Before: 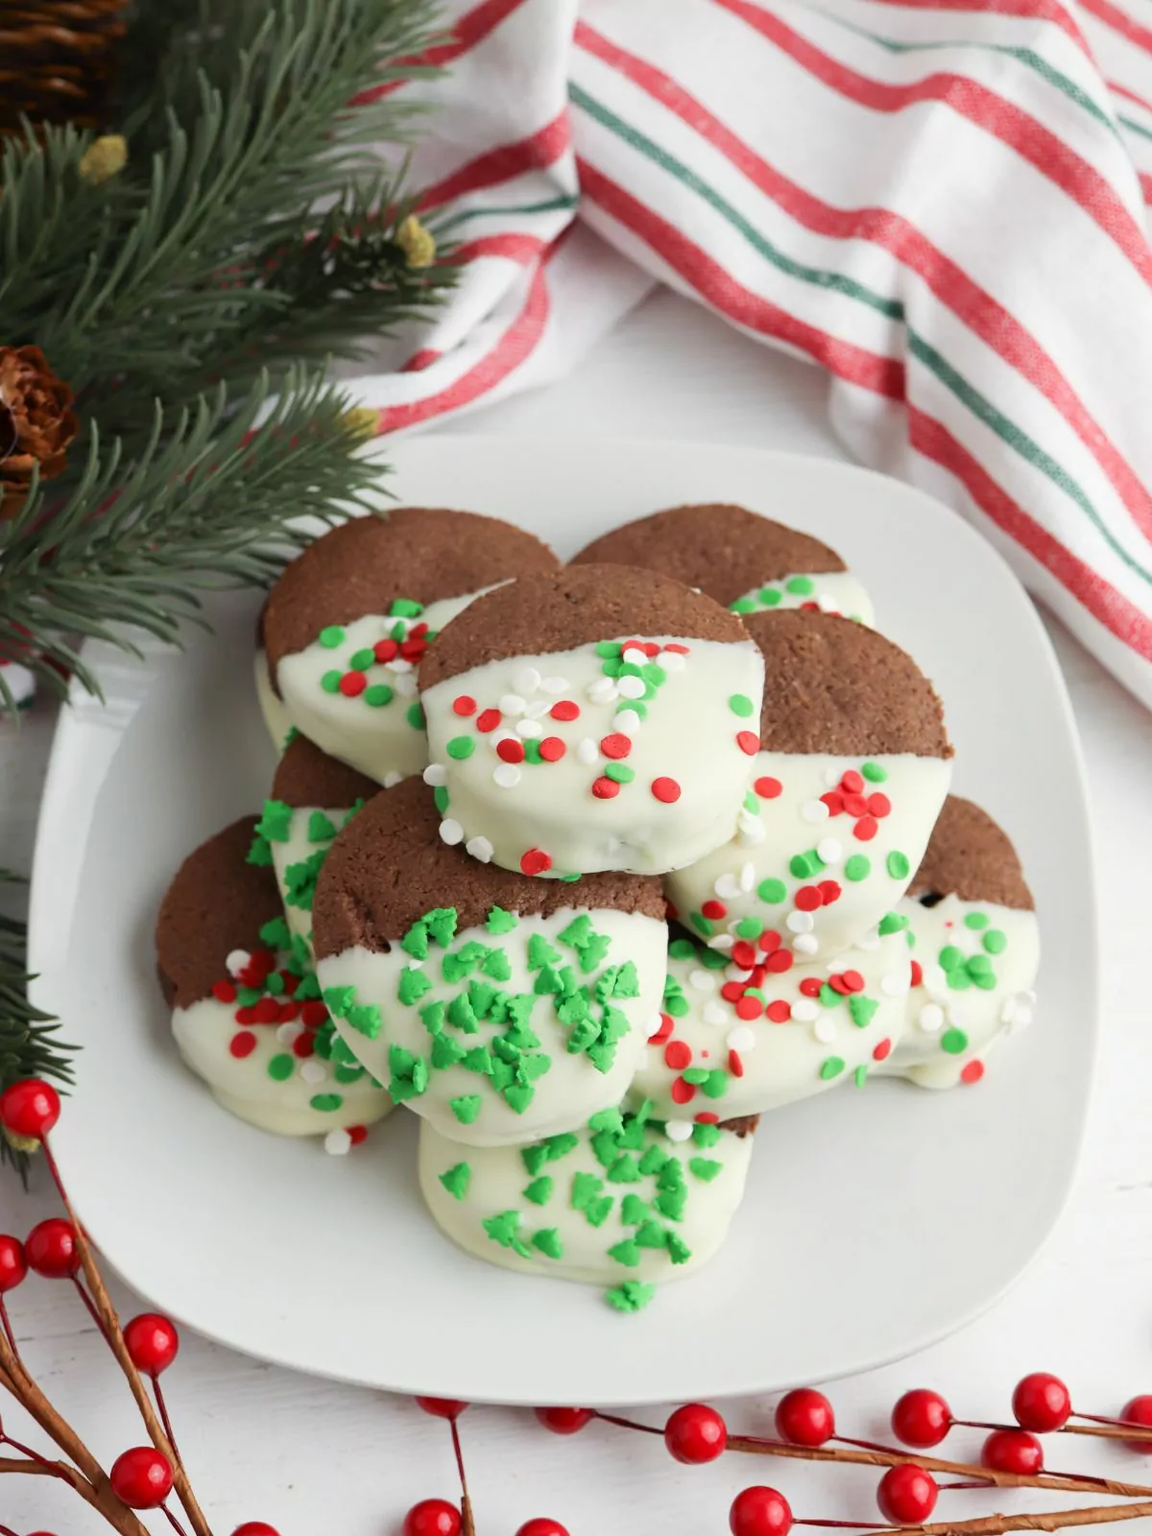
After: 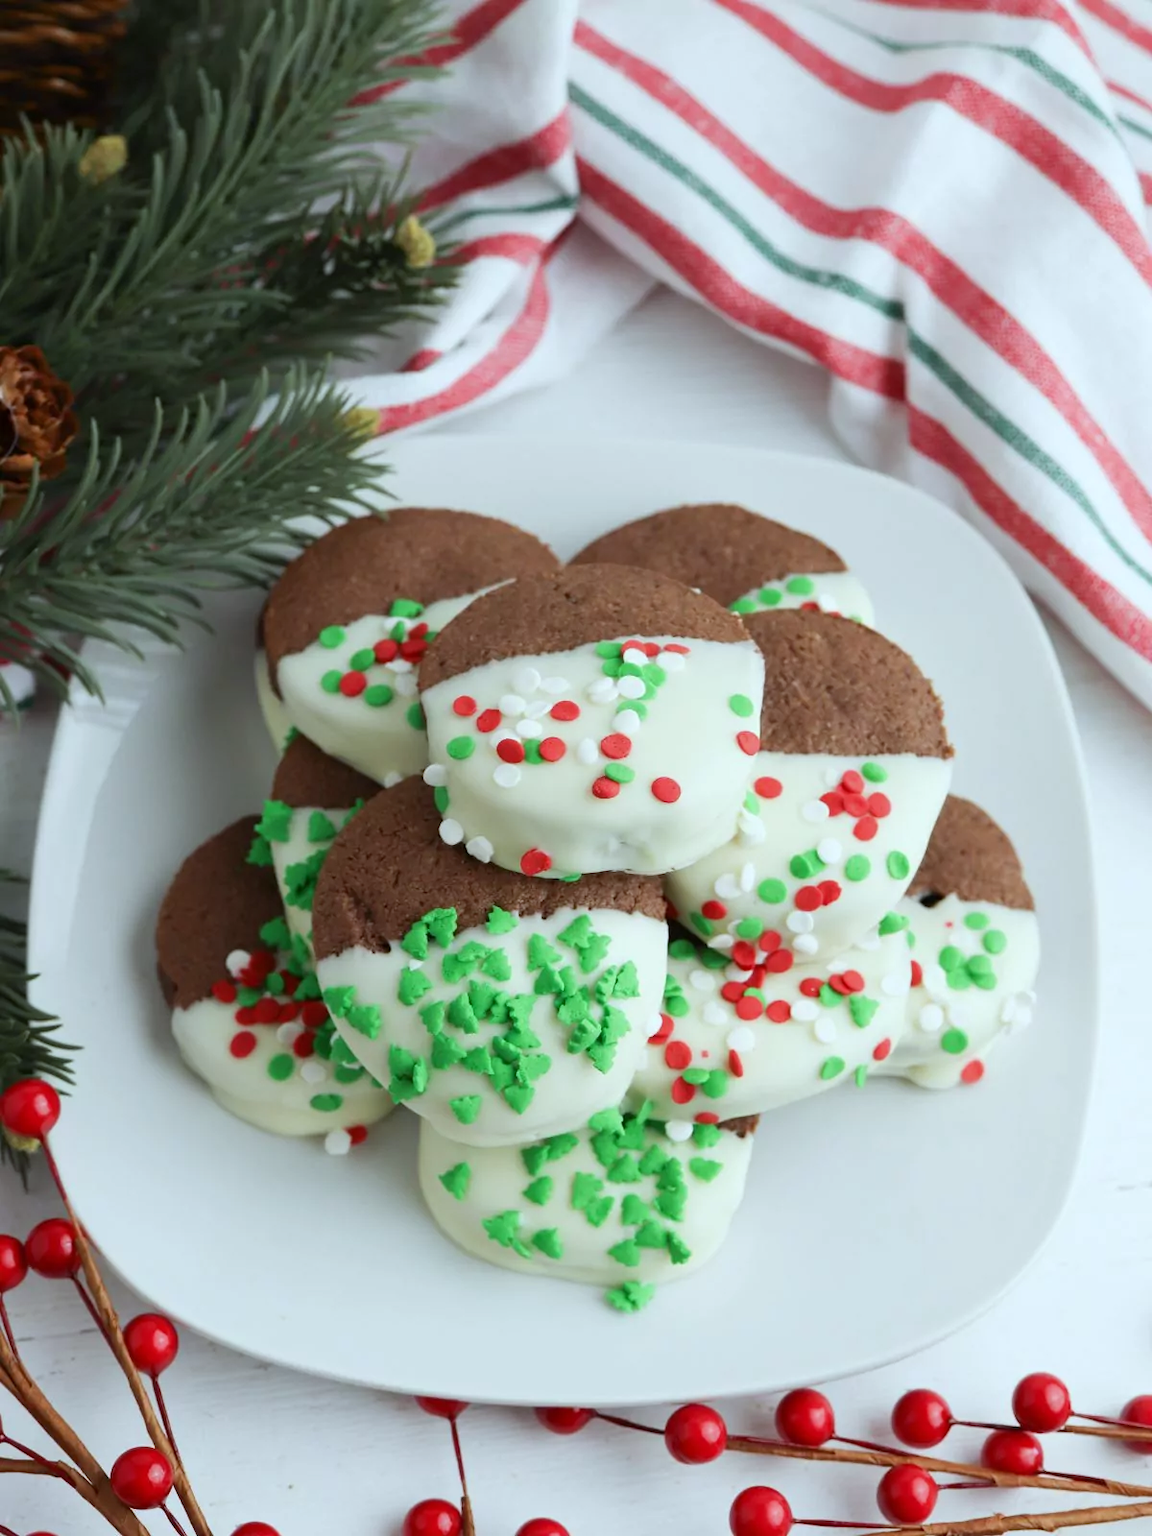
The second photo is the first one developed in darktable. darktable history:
white balance: red 0.925, blue 1.046
